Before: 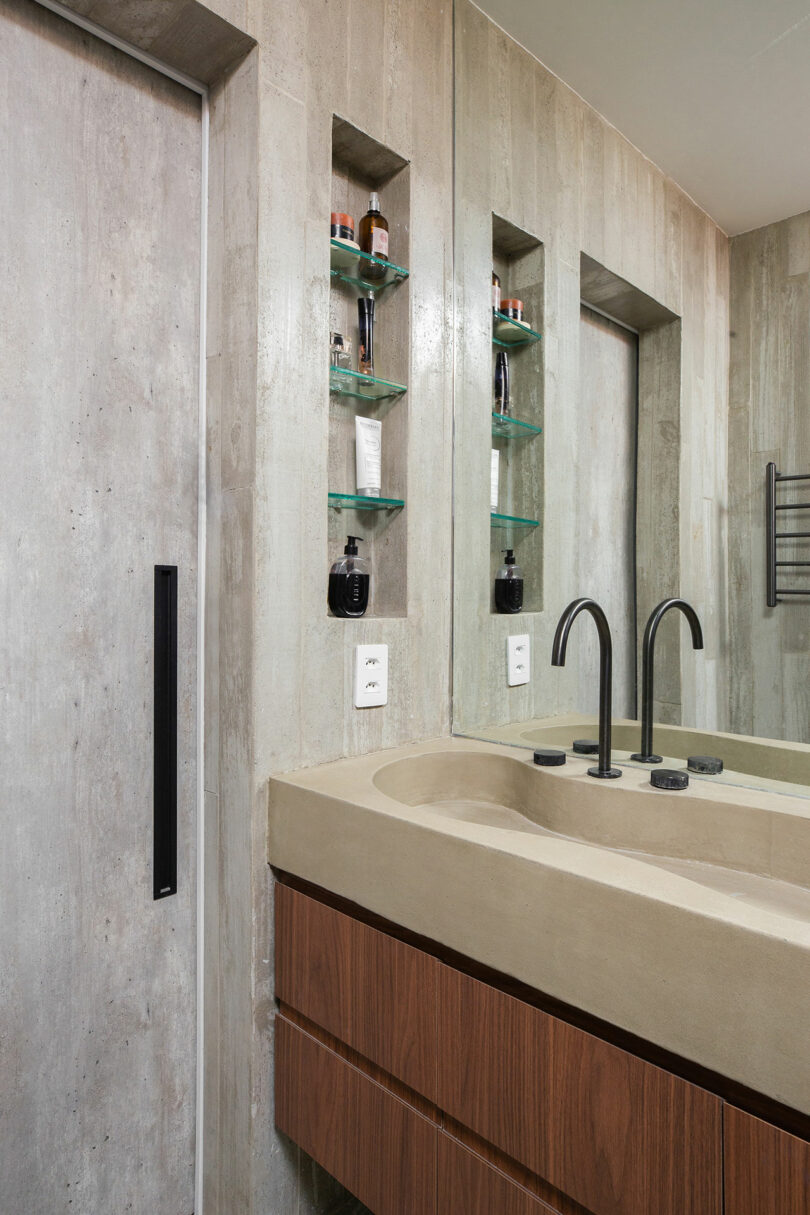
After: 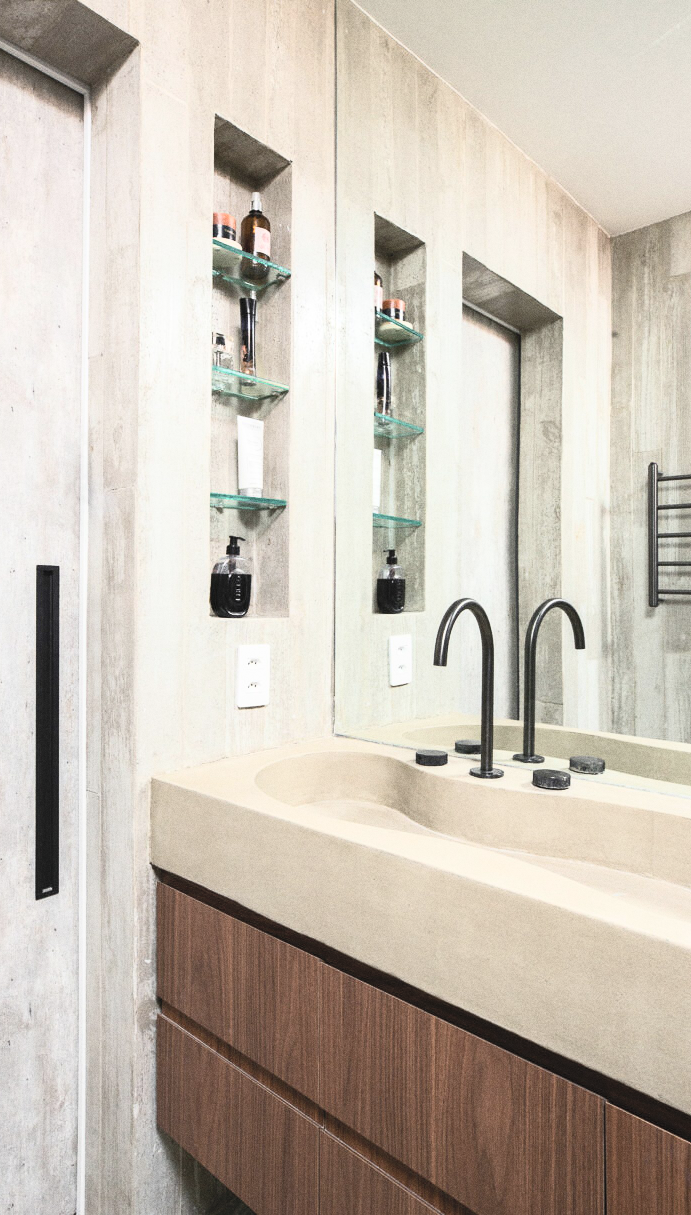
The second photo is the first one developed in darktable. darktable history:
contrast brightness saturation: contrast 0.43, brightness 0.56, saturation -0.19
crop and rotate: left 14.584%
grain: on, module defaults
